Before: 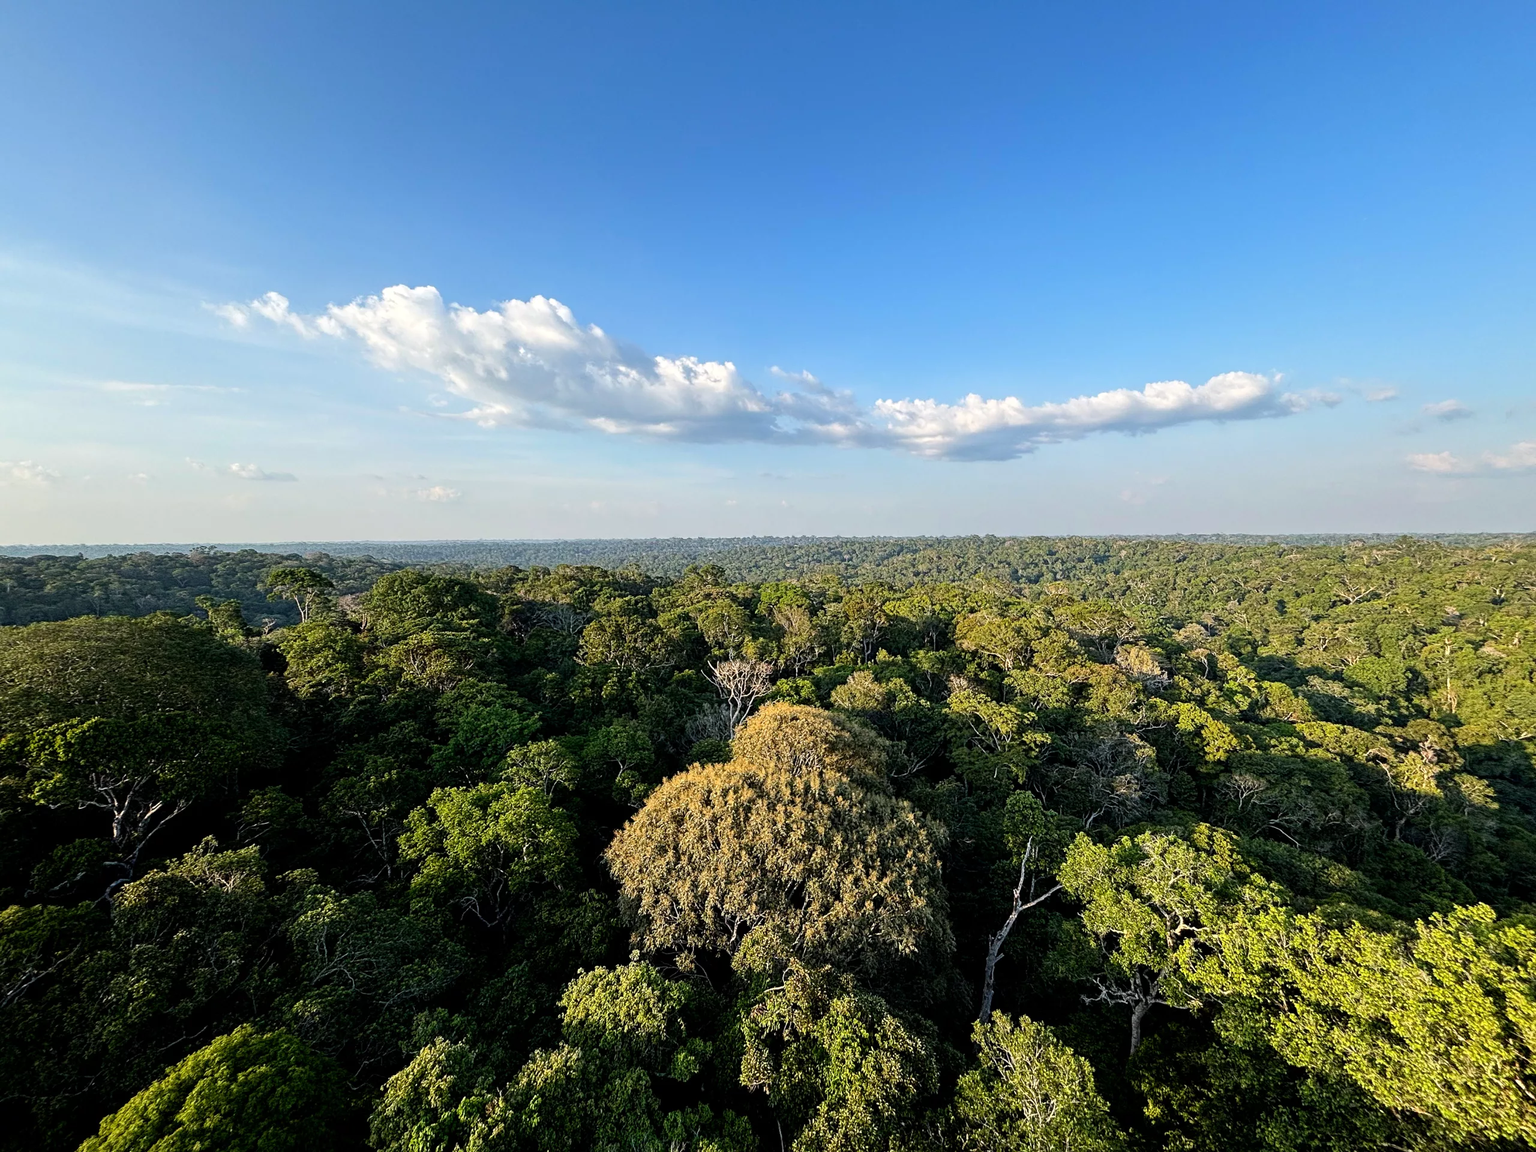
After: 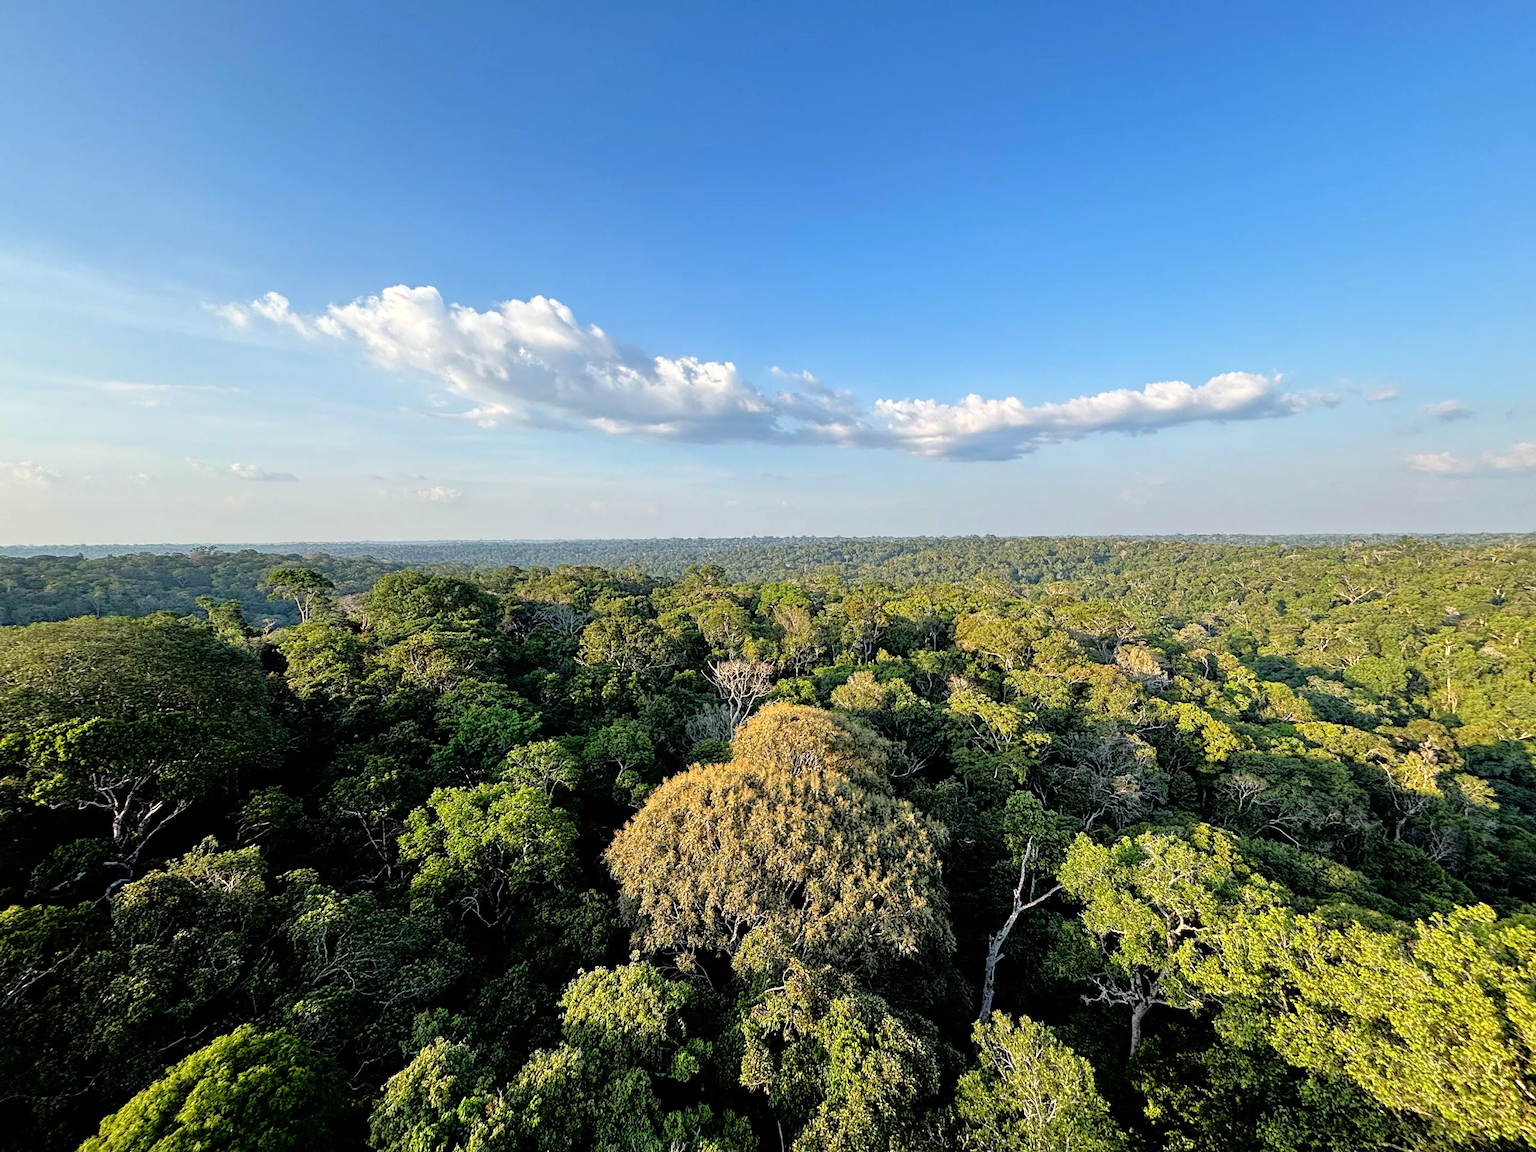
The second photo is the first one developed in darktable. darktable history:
tone equalizer: -7 EV 0.16 EV, -6 EV 0.631 EV, -5 EV 1.15 EV, -4 EV 1.34 EV, -3 EV 1.12 EV, -2 EV 0.6 EV, -1 EV 0.157 EV
